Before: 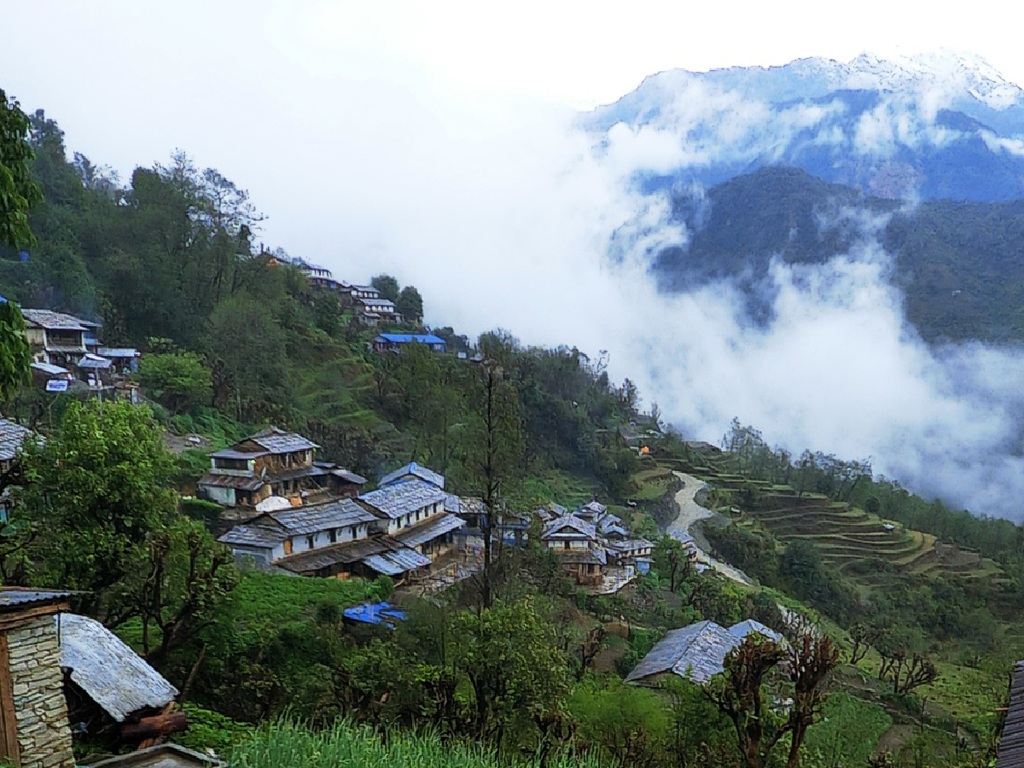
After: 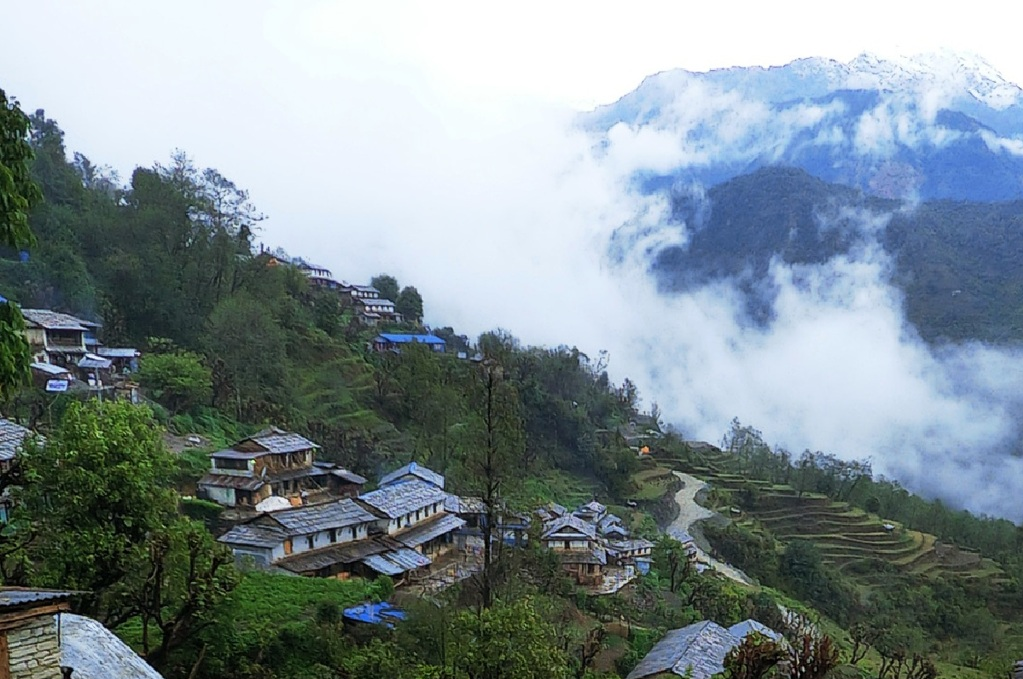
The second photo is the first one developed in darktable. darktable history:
crop and rotate: top 0%, bottom 11.526%
